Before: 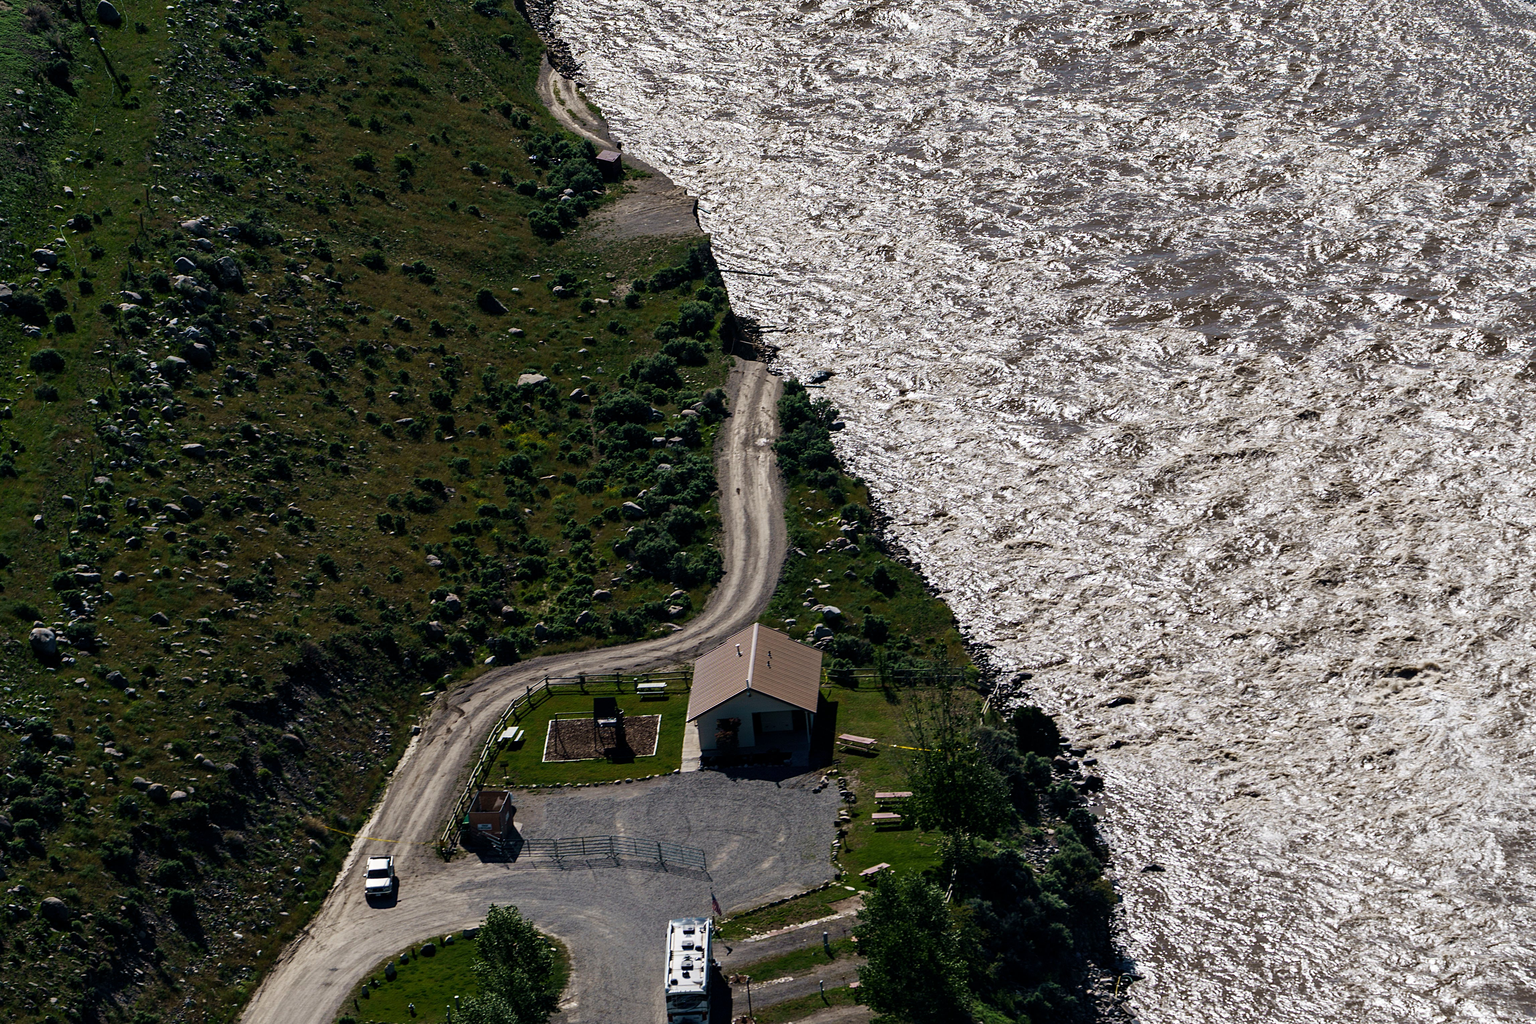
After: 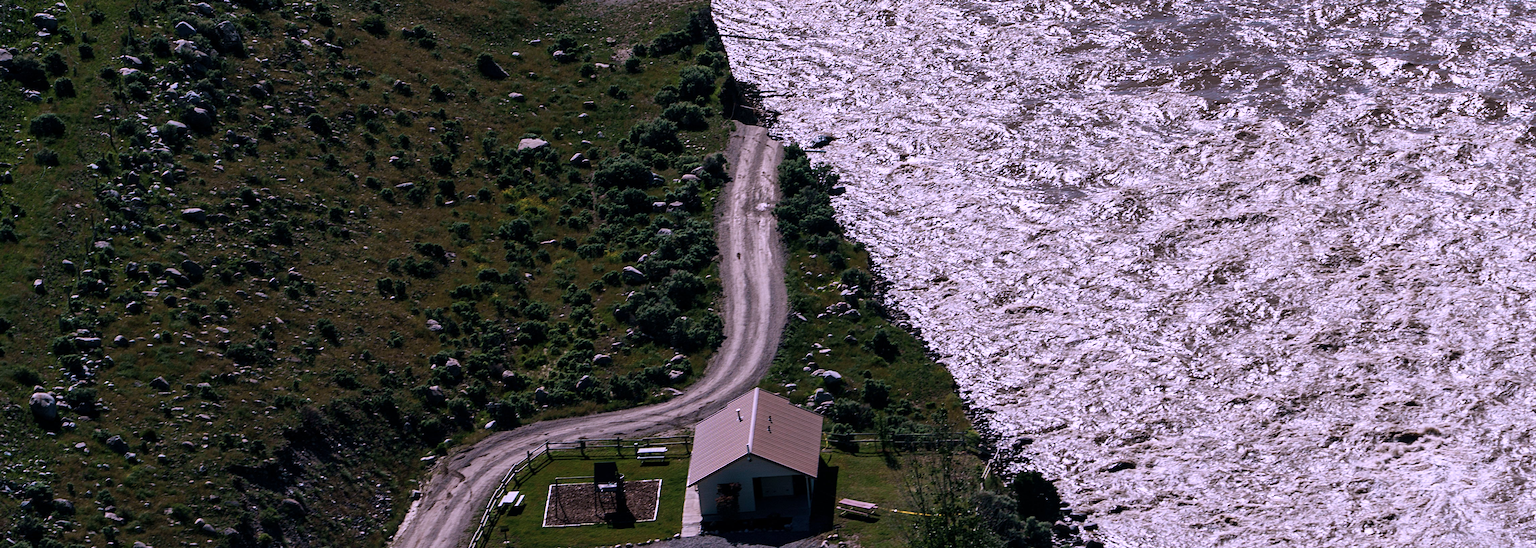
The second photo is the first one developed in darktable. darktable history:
color correction: highlights a* 15.03, highlights b* -25.07
crop and rotate: top 23.043%, bottom 23.437%
